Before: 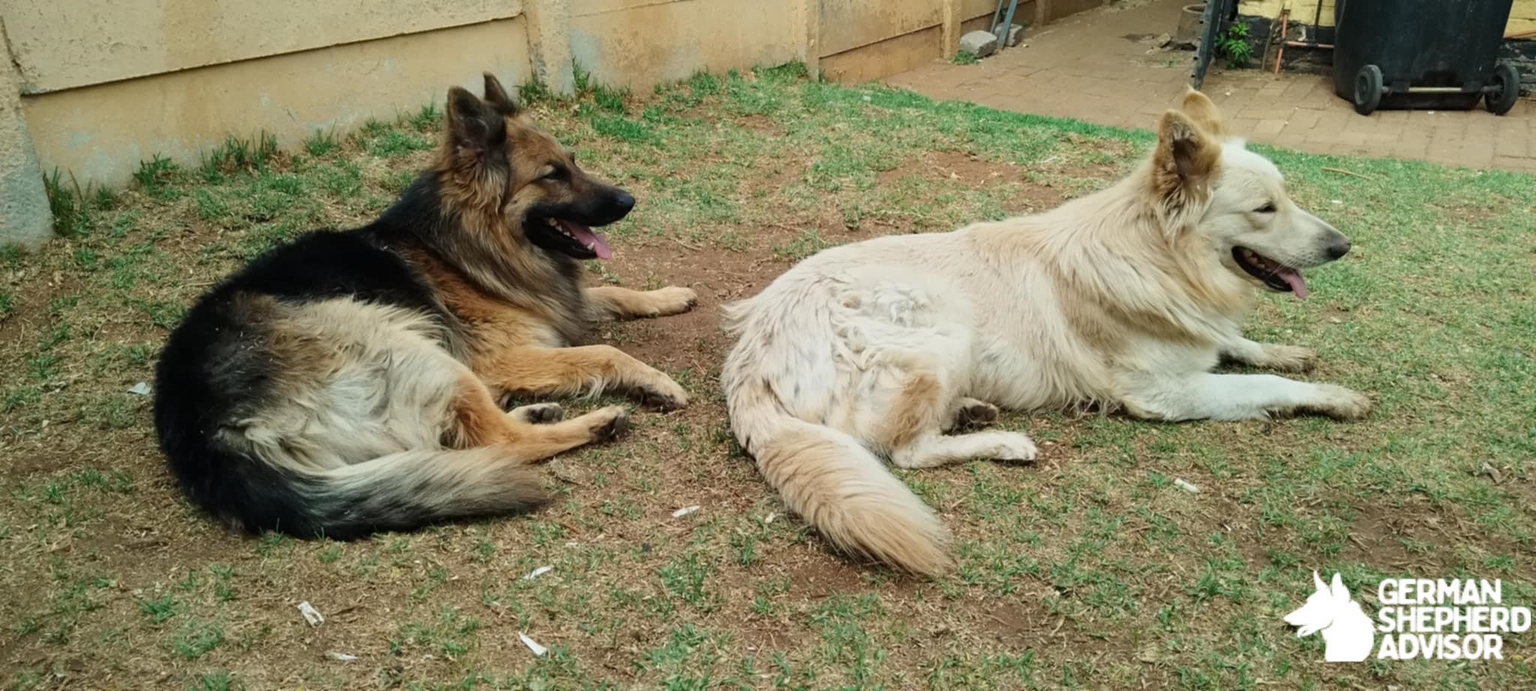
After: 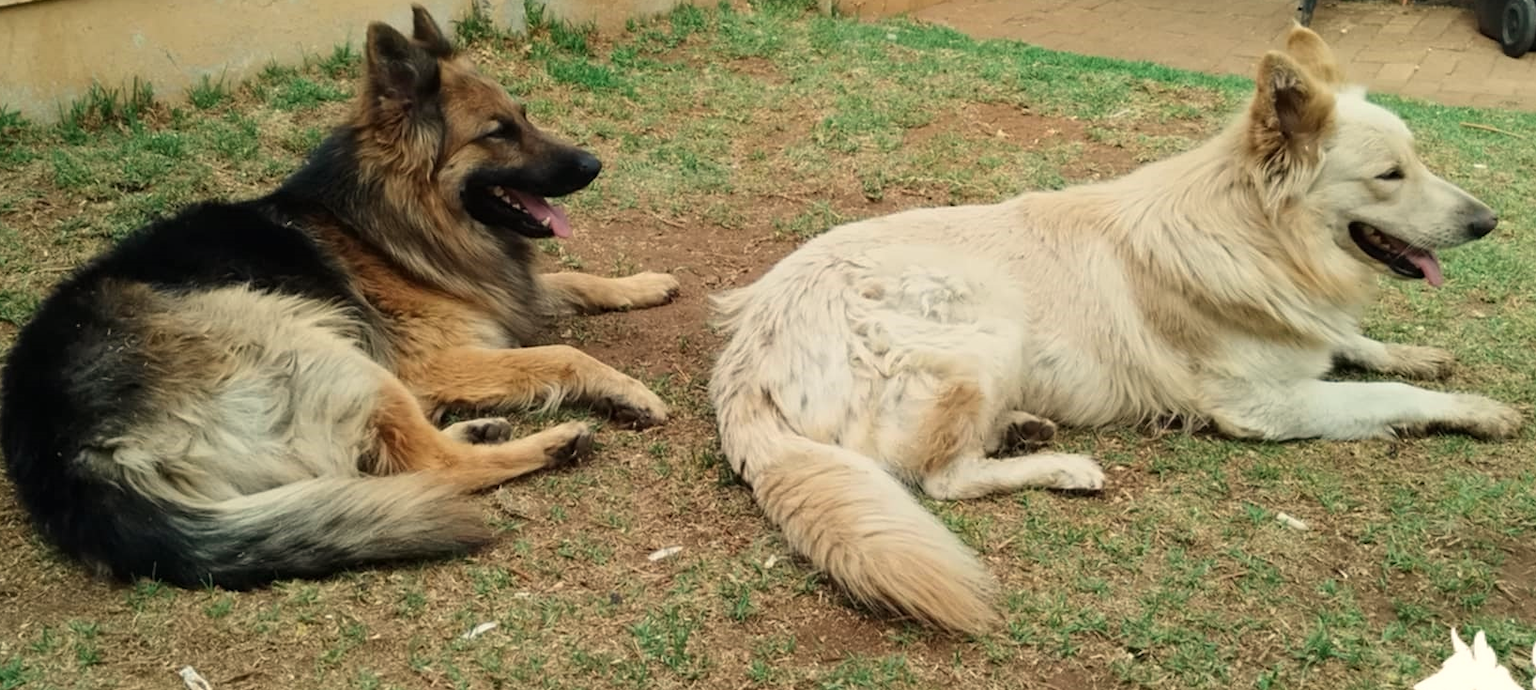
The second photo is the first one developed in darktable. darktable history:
crop and rotate: left 10.071%, top 10.071%, right 10.02%, bottom 10.02%
white balance: red 1.045, blue 0.932
